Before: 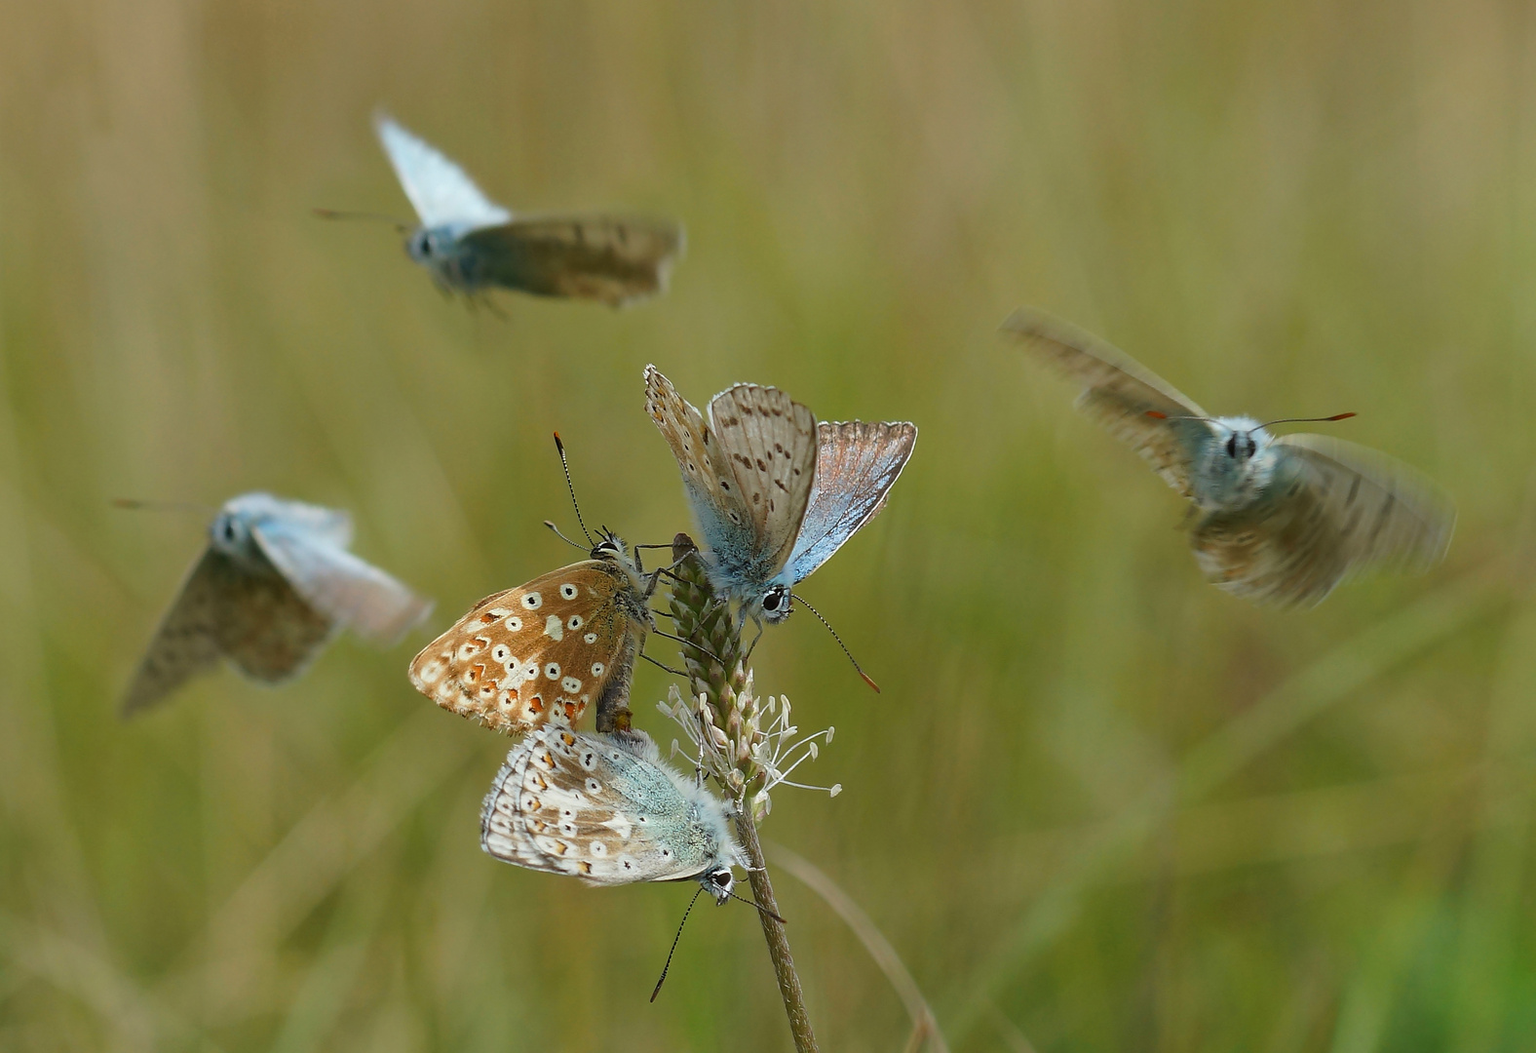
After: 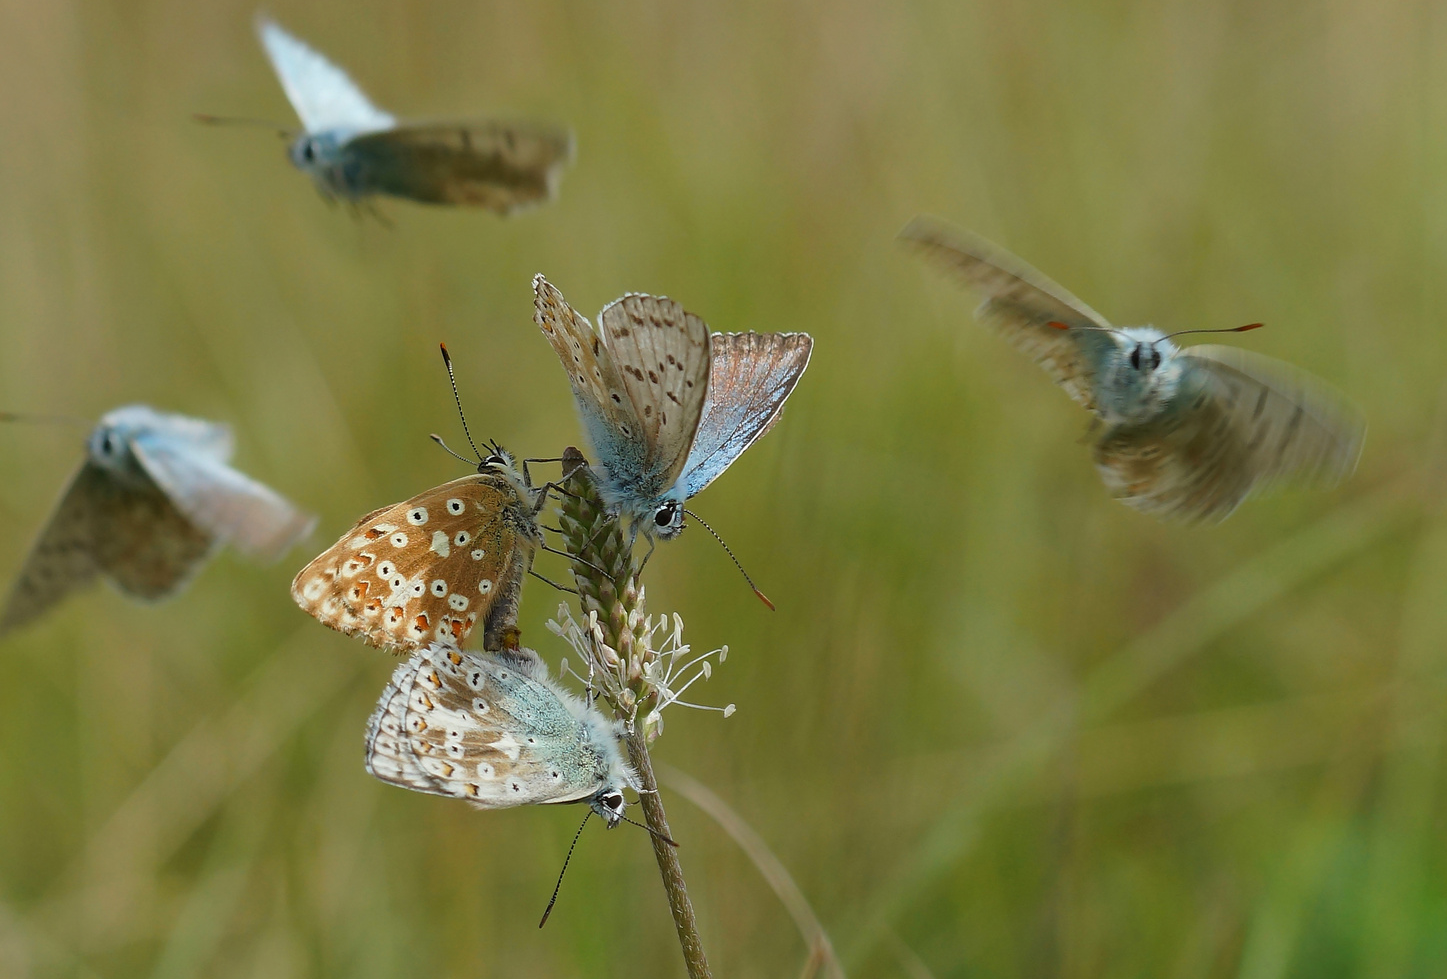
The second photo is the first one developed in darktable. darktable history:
crop and rotate: left 8.16%, top 9.28%
